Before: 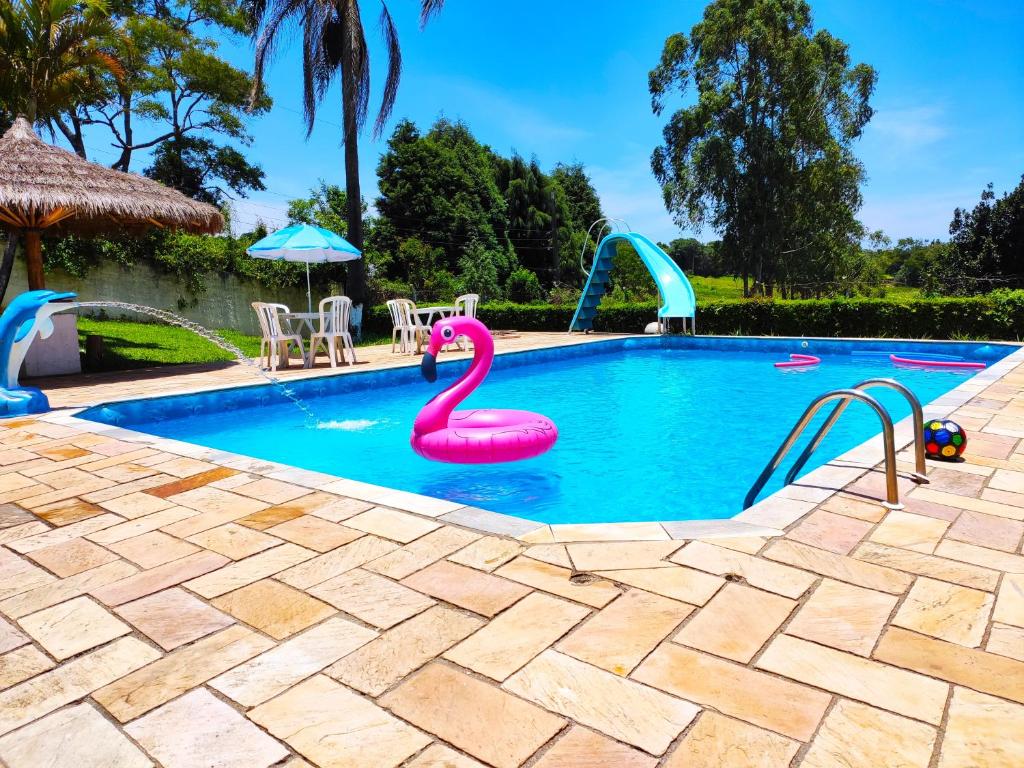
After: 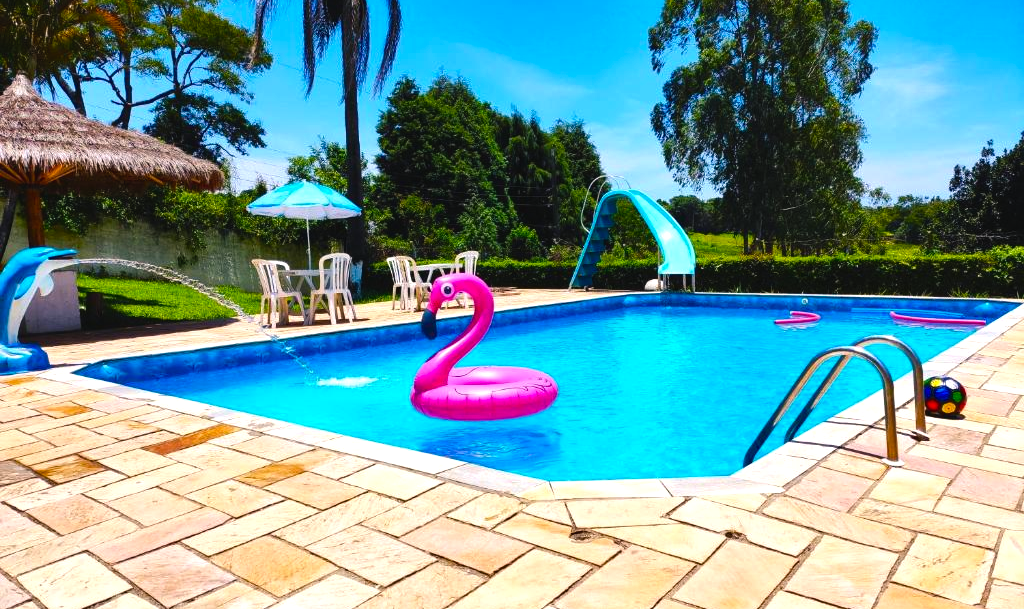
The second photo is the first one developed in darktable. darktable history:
color balance rgb: shadows lift › chroma 1%, shadows lift › hue 217.2°, power › hue 310.8°, highlights gain › chroma 1%, highlights gain › hue 54°, global offset › luminance 0.5%, global offset › hue 171.6°, perceptual saturation grading › global saturation 14.09%, perceptual saturation grading › highlights -25%, perceptual saturation grading › shadows 30%, perceptual brilliance grading › highlights 13.42%, perceptual brilliance grading › mid-tones 8.05%, perceptual brilliance grading › shadows -17.45%, global vibrance 25%
crop and rotate: top 5.667%, bottom 14.937%
exposure: exposure -0.177 EV, compensate highlight preservation false
